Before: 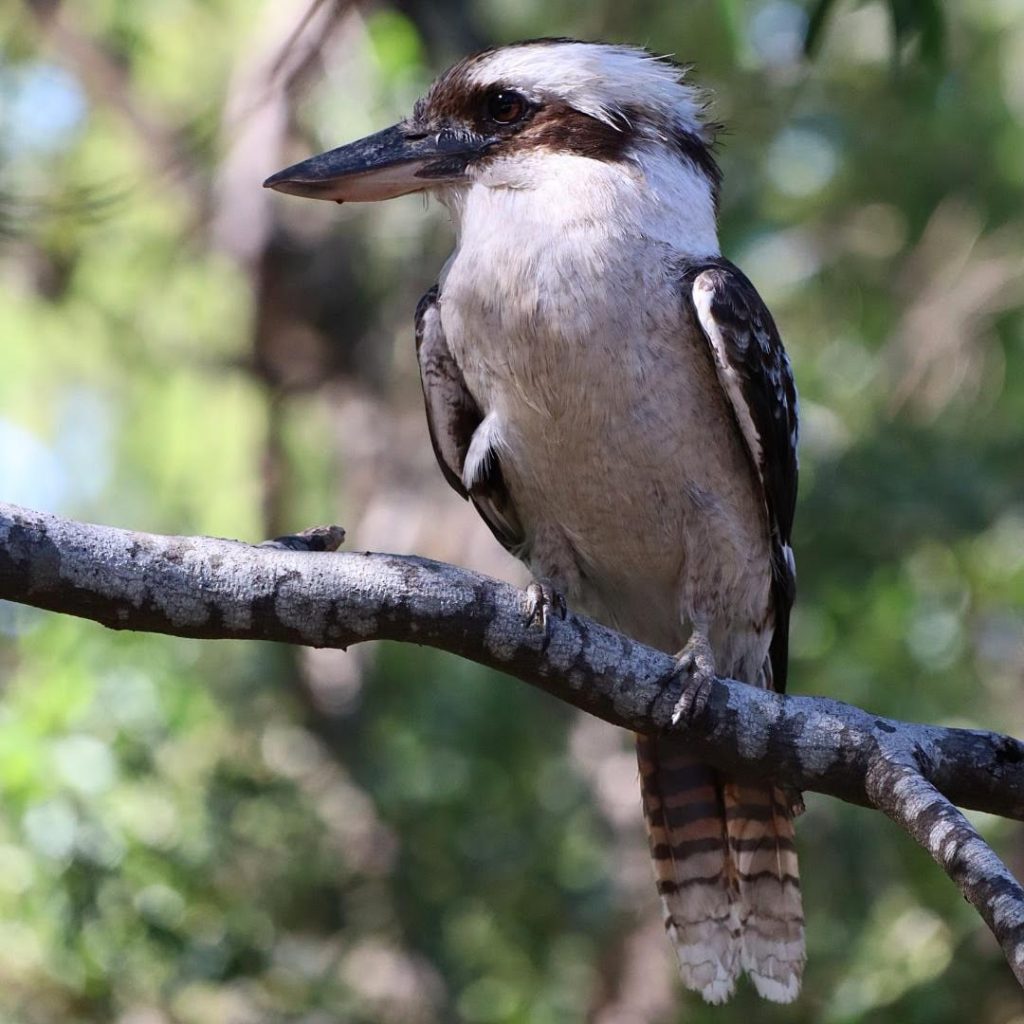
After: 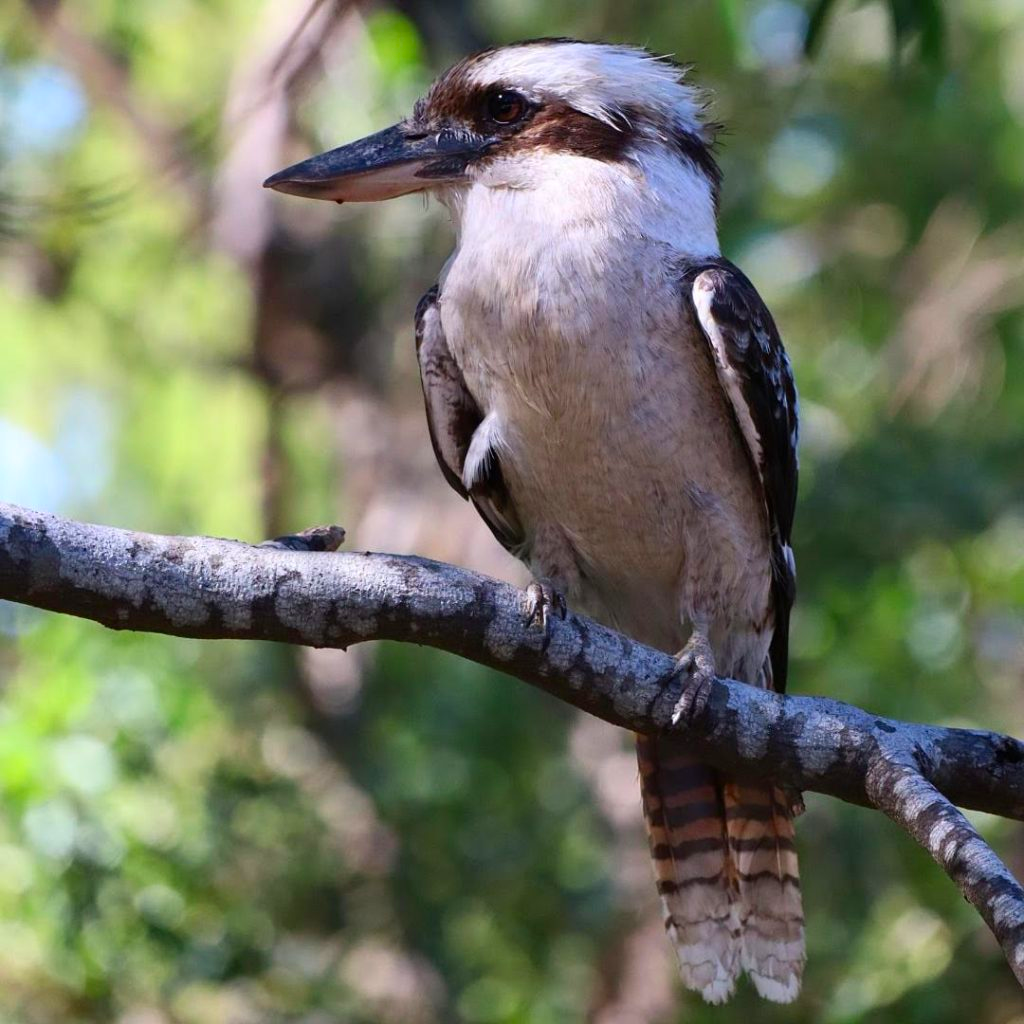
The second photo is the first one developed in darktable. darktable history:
color correction: highlights b* 0.067, saturation 1.34
